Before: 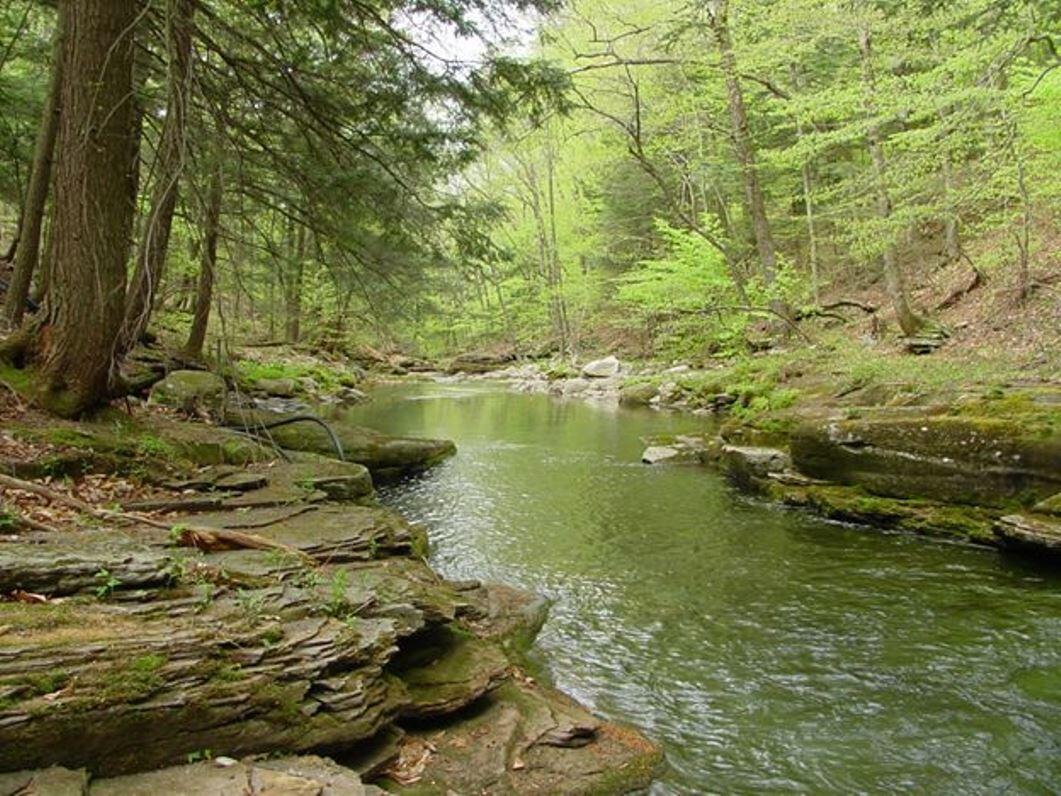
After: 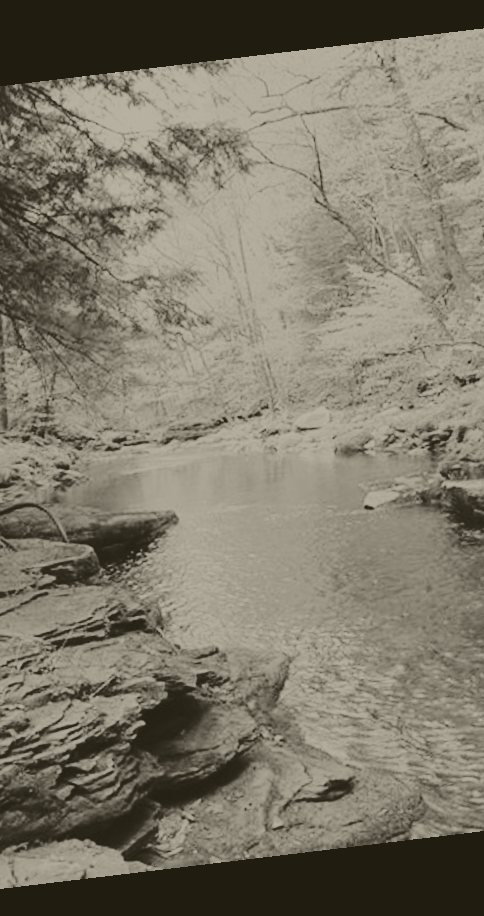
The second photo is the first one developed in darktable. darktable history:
exposure: exposure 0.236 EV, compensate highlight preservation false
shadows and highlights: shadows 62.66, white point adjustment 0.37, highlights -34.44, compress 83.82%
crop: left 28.583%, right 29.231%
contrast brightness saturation: contrast 0.23, brightness 0.1, saturation 0.29
tone equalizer: -8 EV -0.417 EV, -7 EV -0.389 EV, -6 EV -0.333 EV, -5 EV -0.222 EV, -3 EV 0.222 EV, -2 EV 0.333 EV, -1 EV 0.389 EV, +0 EV 0.417 EV, edges refinement/feathering 500, mask exposure compensation -1.57 EV, preserve details no
colorize: hue 41.44°, saturation 22%, source mix 60%, lightness 10.61%
rotate and perspective: rotation -6.83°, automatic cropping off
tone curve: curves: ch0 [(0, 0) (0.003, 0.014) (0.011, 0.017) (0.025, 0.023) (0.044, 0.035) (0.069, 0.04) (0.1, 0.062) (0.136, 0.099) (0.177, 0.152) (0.224, 0.214) (0.277, 0.291) (0.335, 0.383) (0.399, 0.487) (0.468, 0.581) (0.543, 0.662) (0.623, 0.738) (0.709, 0.802) (0.801, 0.871) (0.898, 0.936) (1, 1)], preserve colors none
